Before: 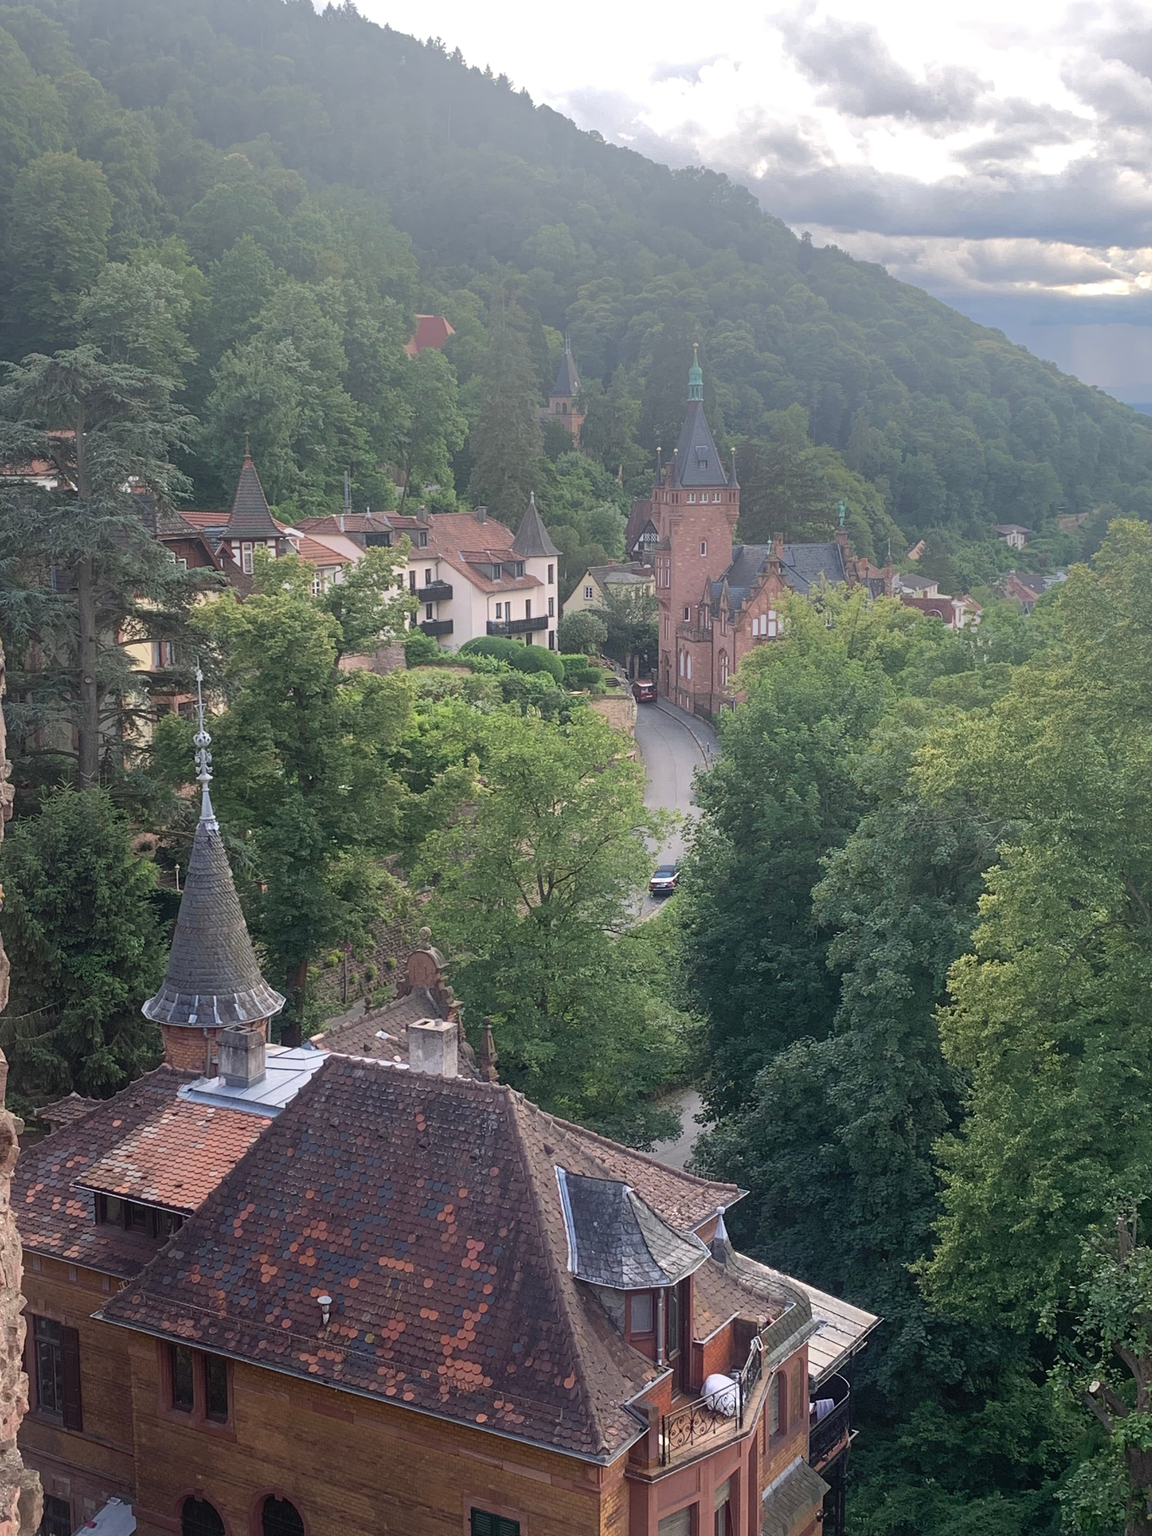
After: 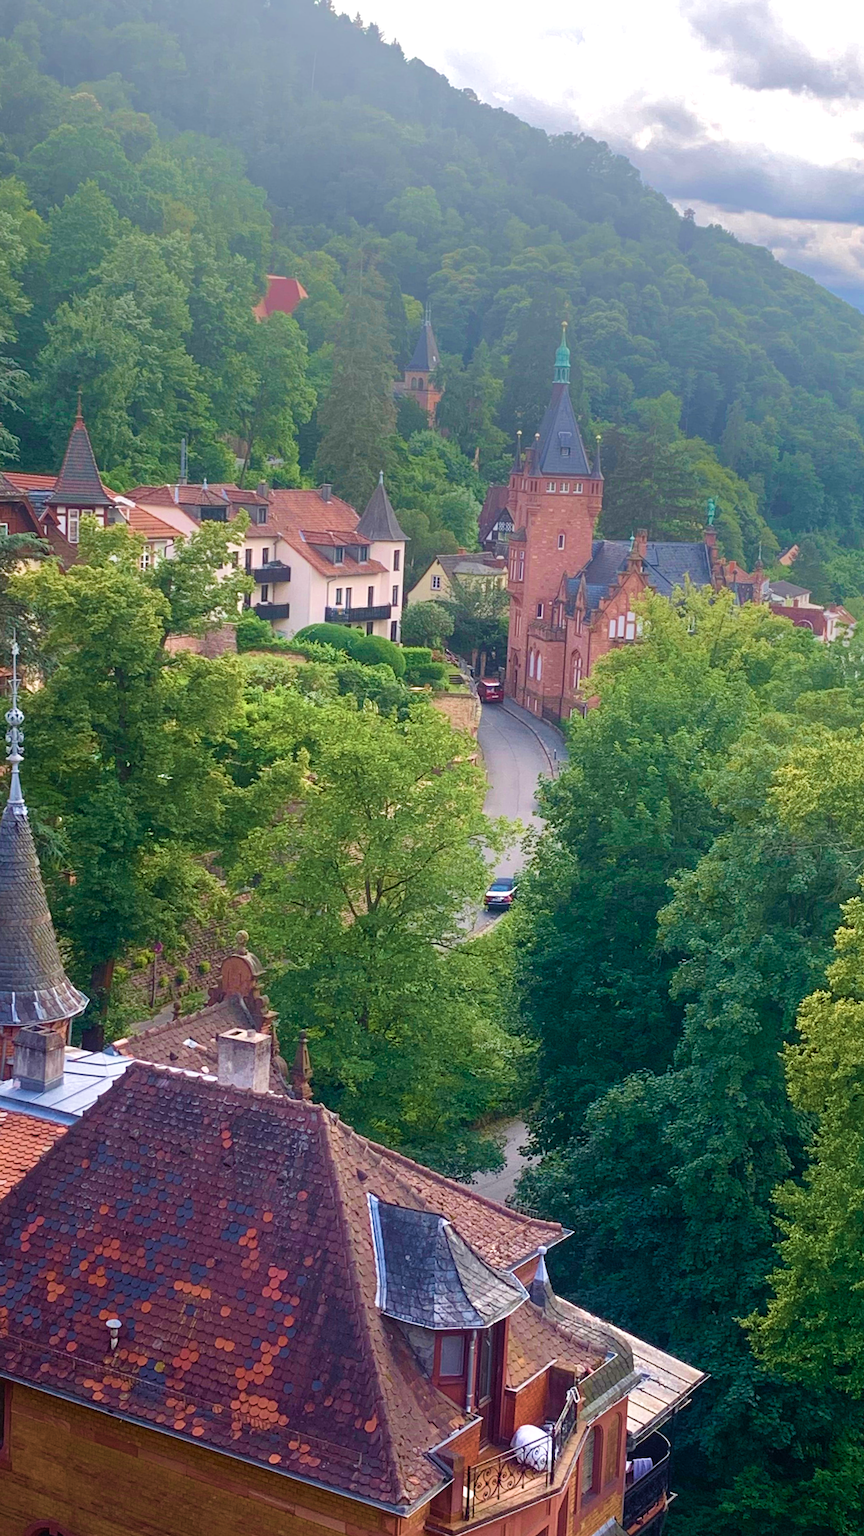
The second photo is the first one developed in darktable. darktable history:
crop and rotate: angle -3.04°, left 14.256%, top 0.024%, right 10.814%, bottom 0.09%
color balance rgb: perceptual saturation grading › global saturation 20%, perceptual saturation grading › highlights -50.434%, perceptual saturation grading › shadows 30.119%, global vibrance 30.035%, contrast 10.228%
velvia: strength 67.09%, mid-tones bias 0.968
